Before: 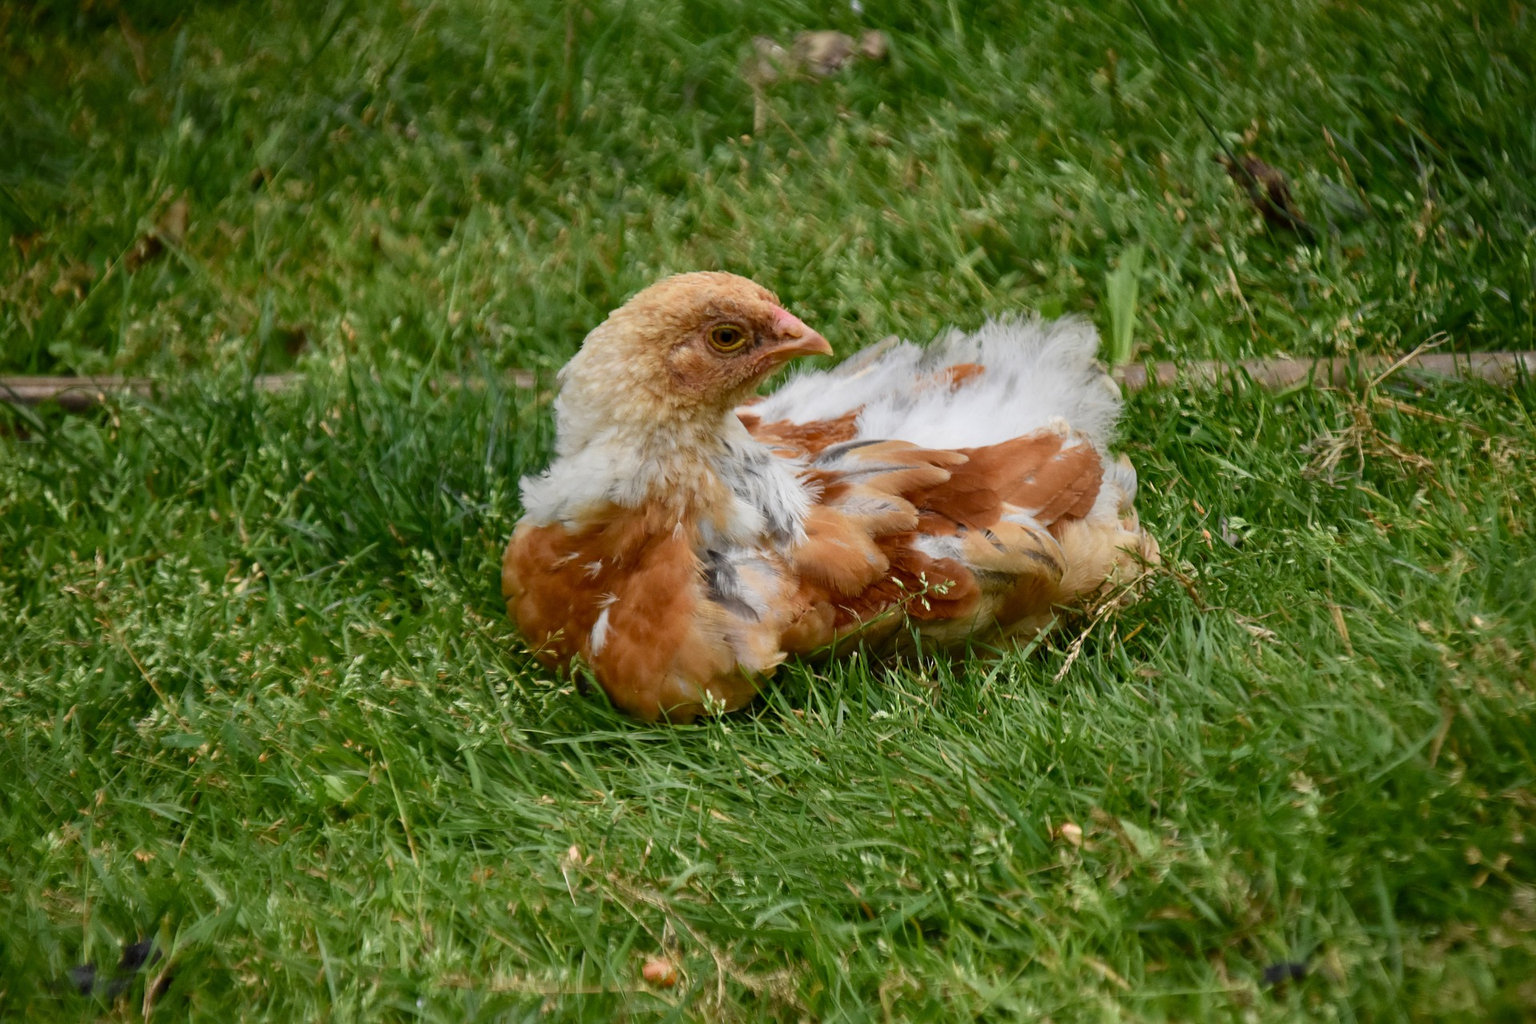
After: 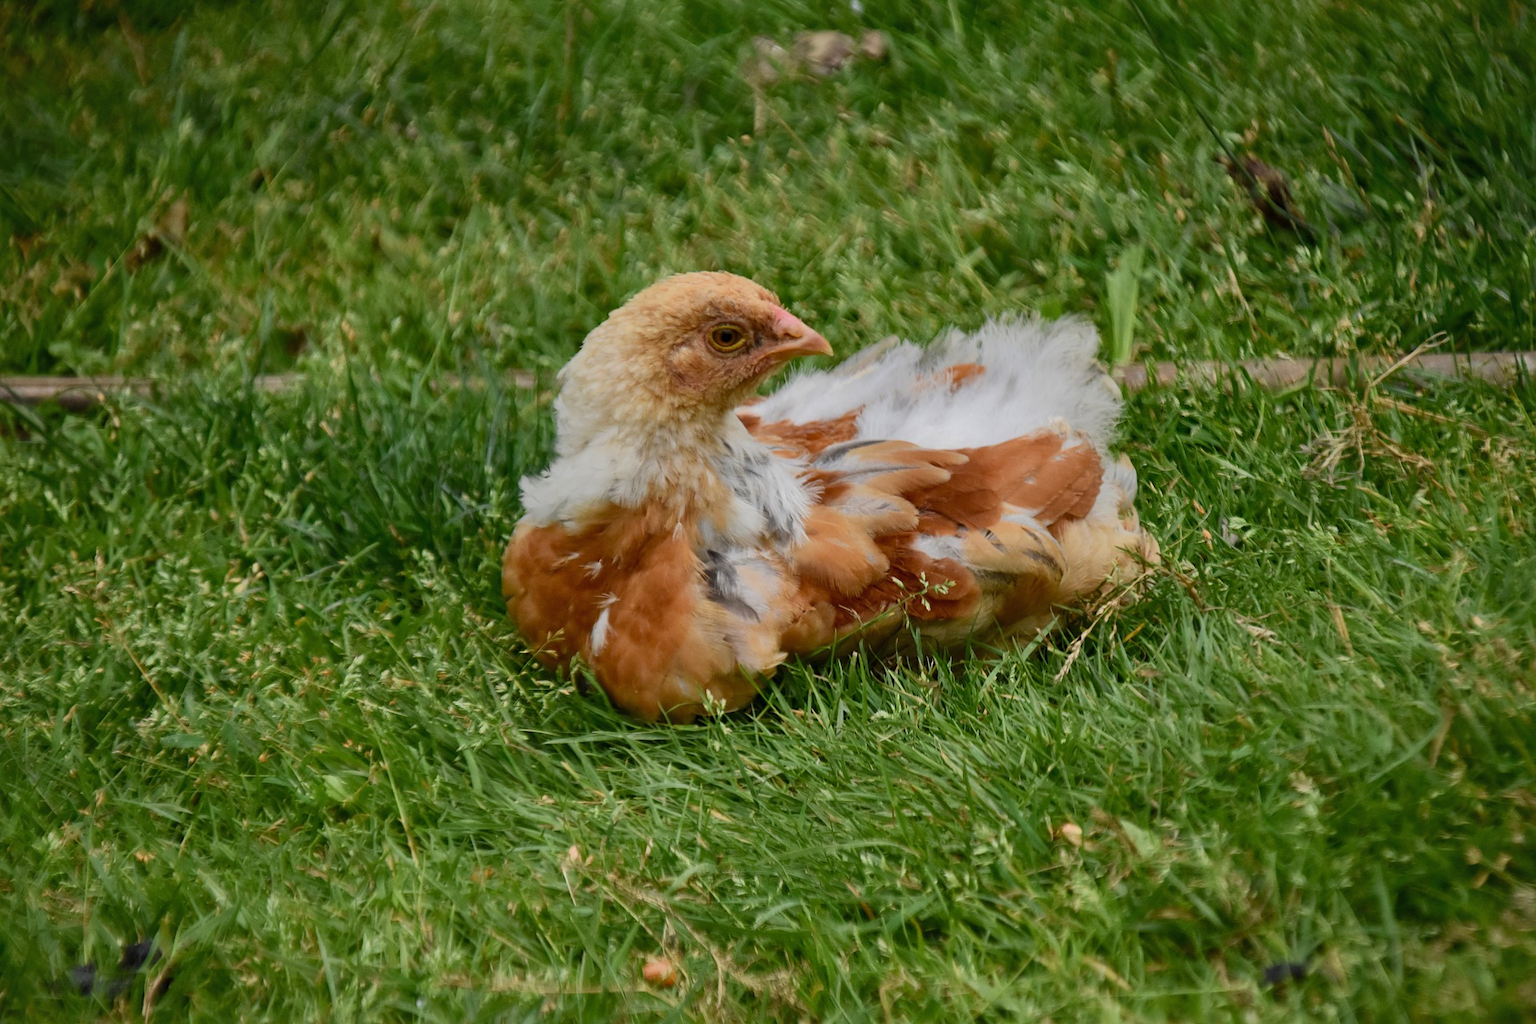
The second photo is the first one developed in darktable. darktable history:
shadows and highlights: shadows 24.88, highlights -70.82
